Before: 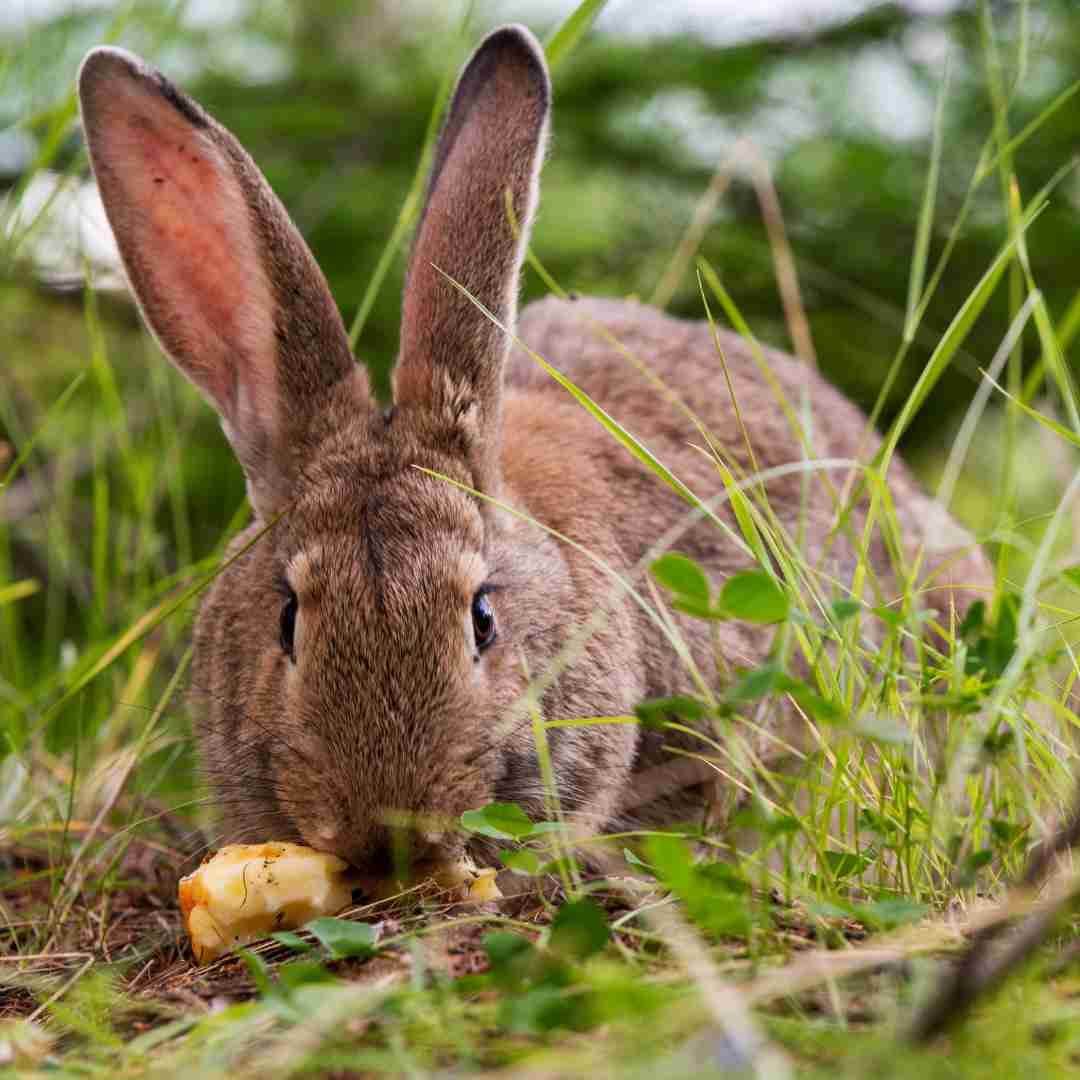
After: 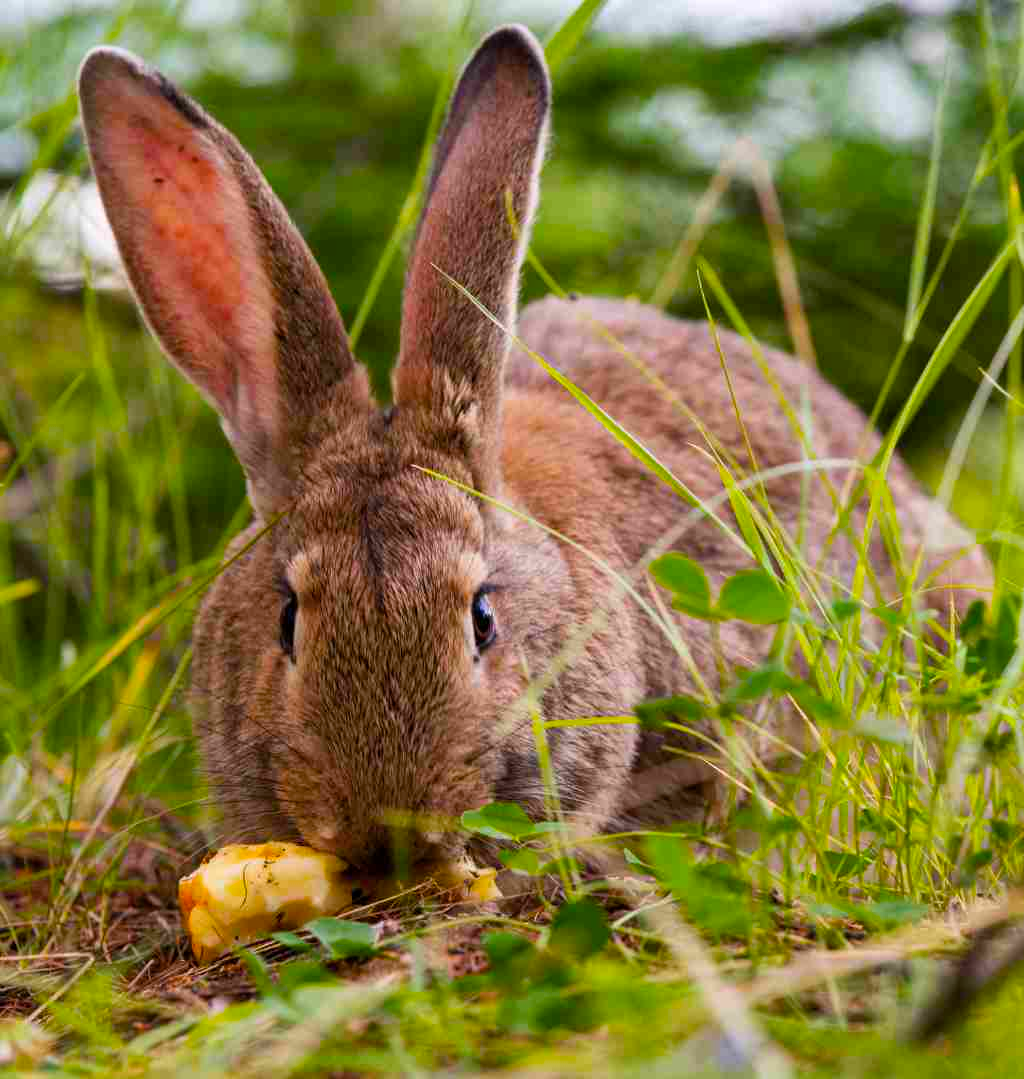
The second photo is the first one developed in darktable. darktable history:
crop and rotate: left 0%, right 5.103%
color balance rgb: perceptual saturation grading › global saturation 31.237%, global vibrance 9.283%
